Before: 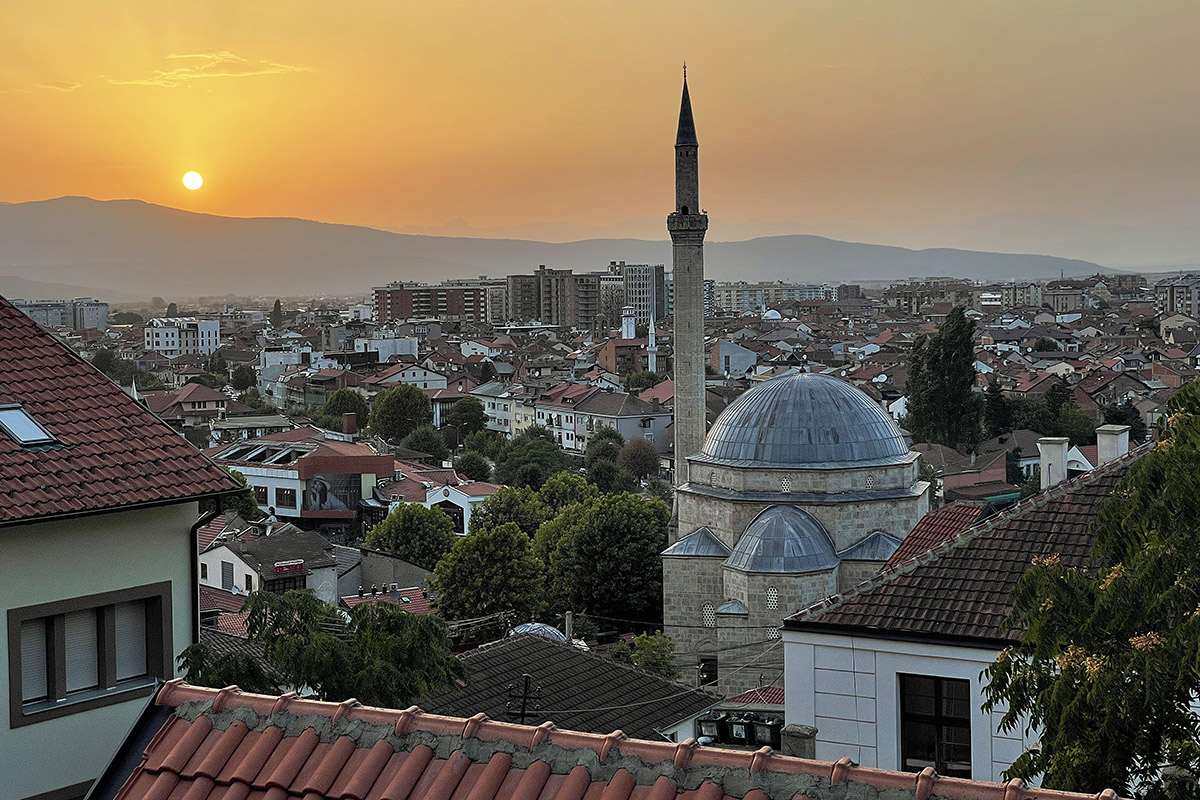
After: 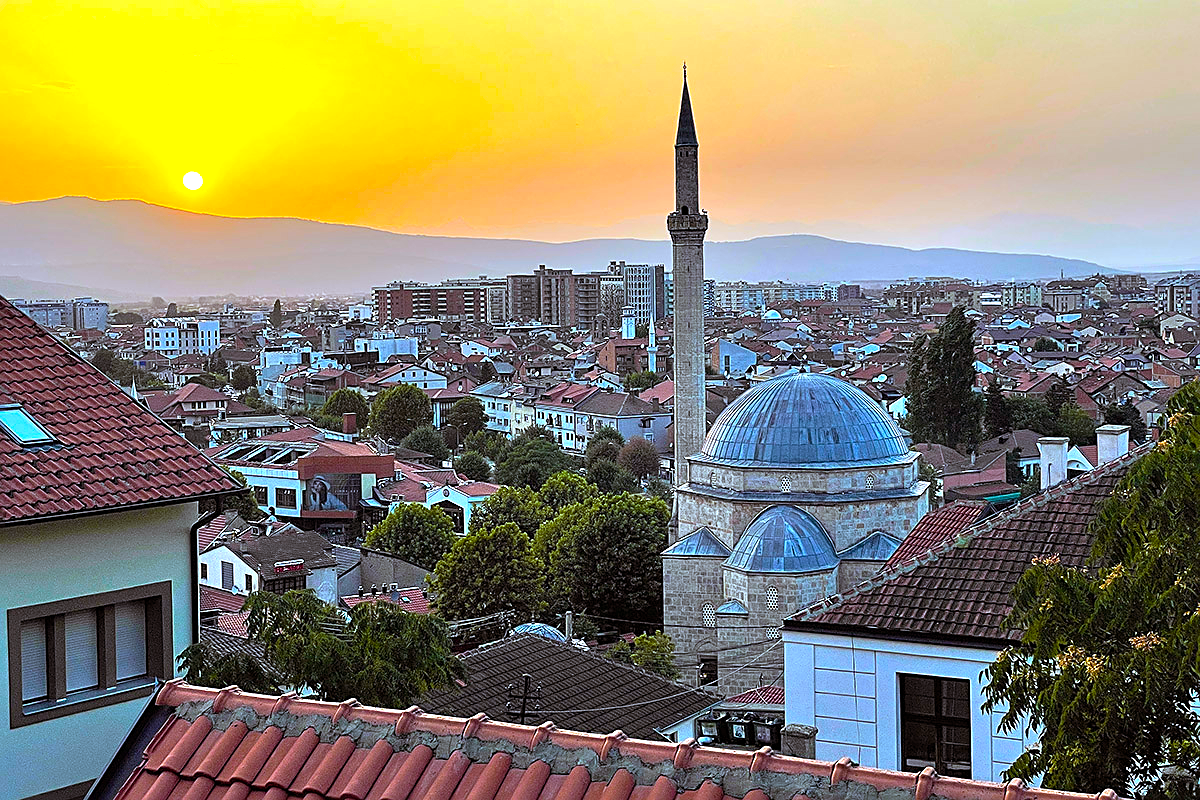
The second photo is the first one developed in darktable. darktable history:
sharpen: on, module defaults
color balance rgb: linear chroma grading › global chroma 15%, perceptual saturation grading › global saturation 30%
color zones: curves: ch1 [(0.077, 0.436) (0.25, 0.5) (0.75, 0.5)]
rgb levels: mode RGB, independent channels, levels [[0, 0.5, 1], [0, 0.521, 1], [0, 0.536, 1]]
tone equalizer: on, module defaults
exposure: black level correction 0, exposure 1 EV, compensate exposure bias true, compensate highlight preservation false
white balance: red 0.926, green 1.003, blue 1.133
